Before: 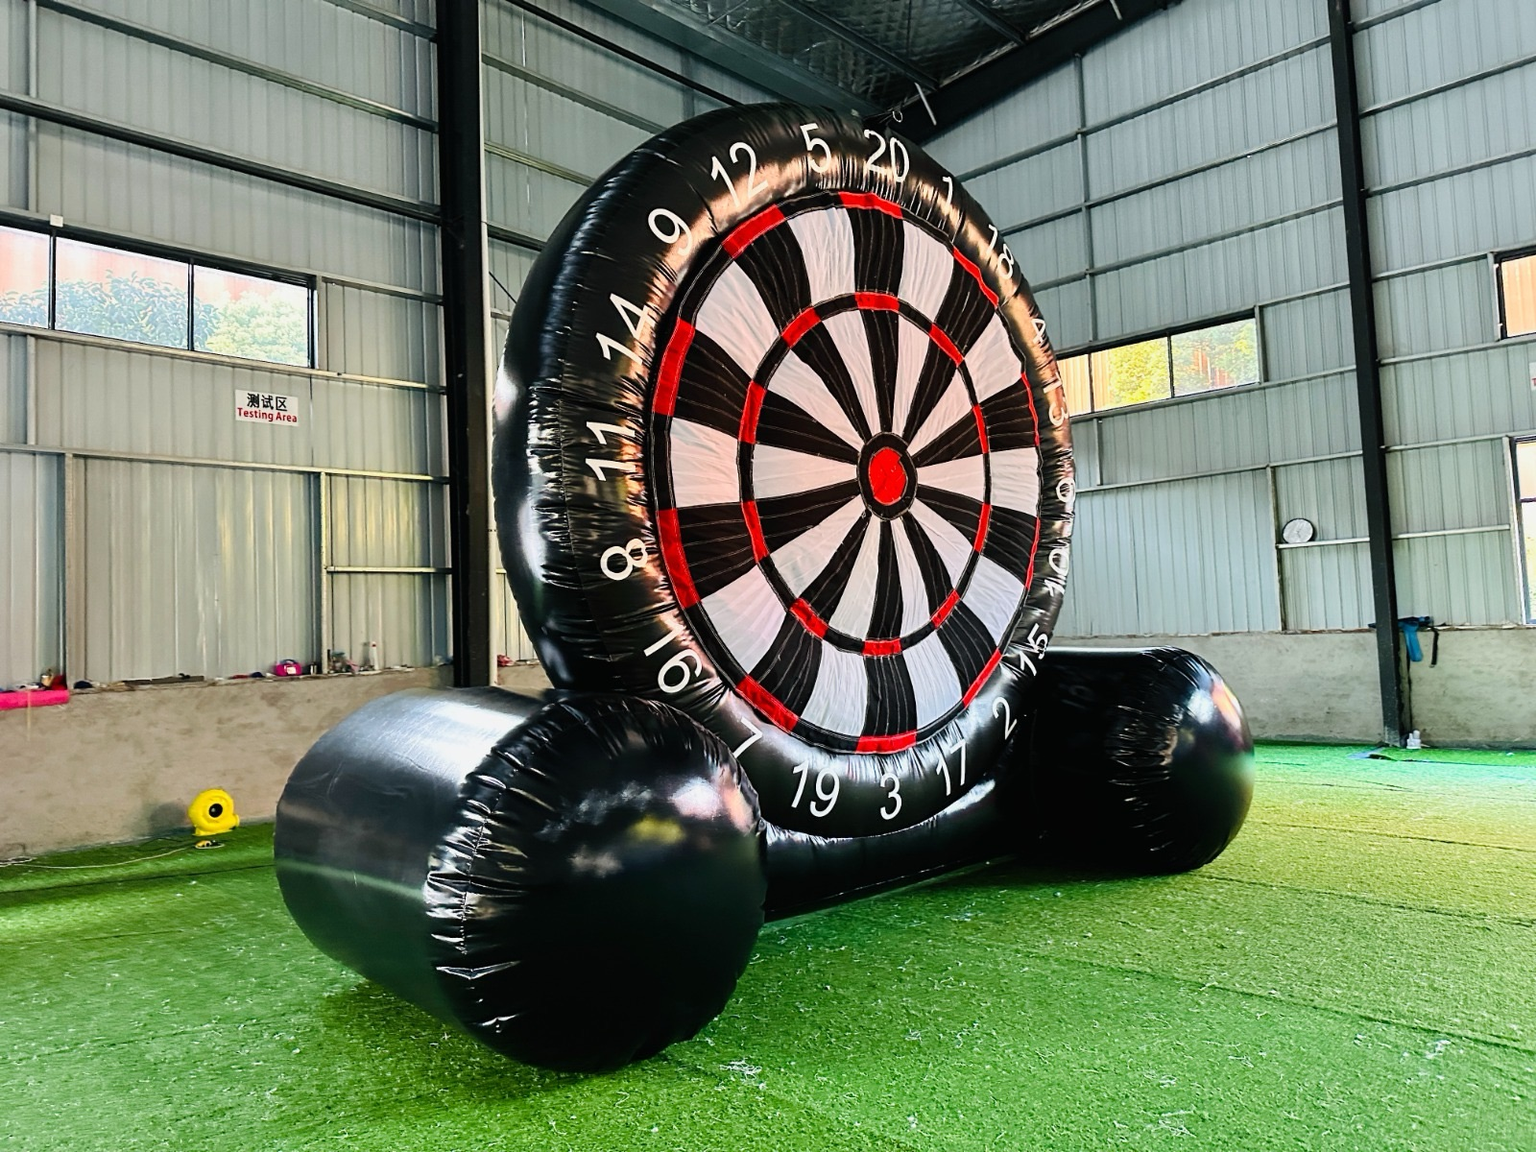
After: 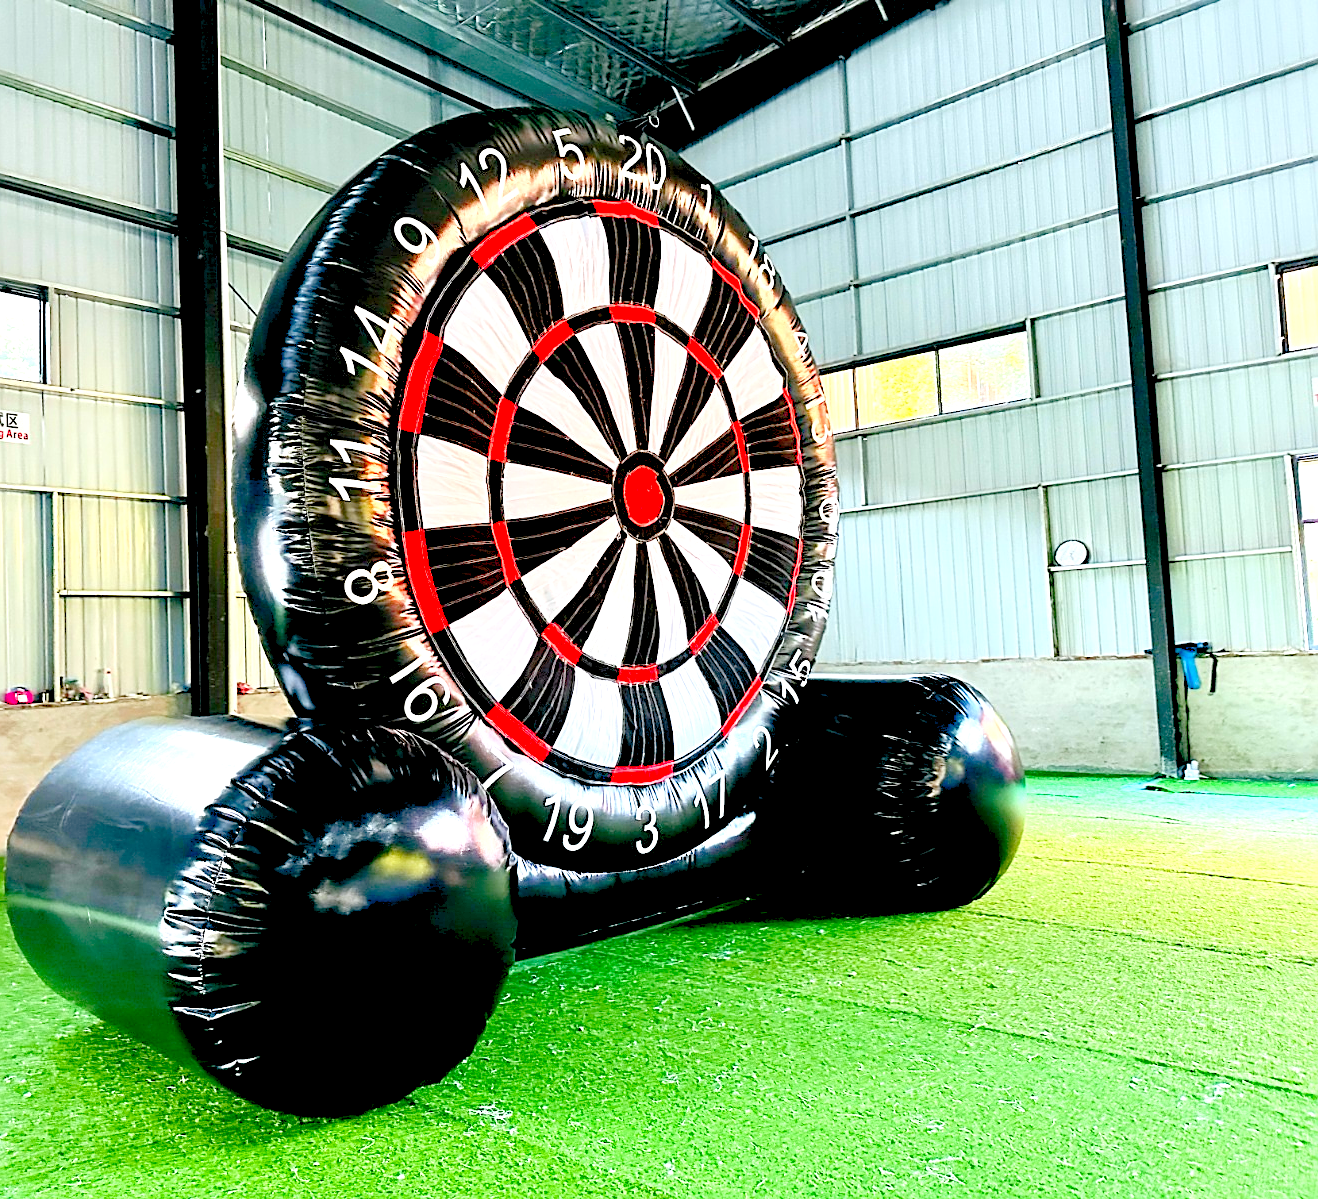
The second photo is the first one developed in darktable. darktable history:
levels: levels [0.008, 0.318, 0.836]
white balance: red 0.982, blue 1.018
exposure: black level correction 0.007, exposure 0.159 EV, compensate highlight preservation false
crop: left 17.582%, bottom 0.031%
sharpen: on, module defaults
